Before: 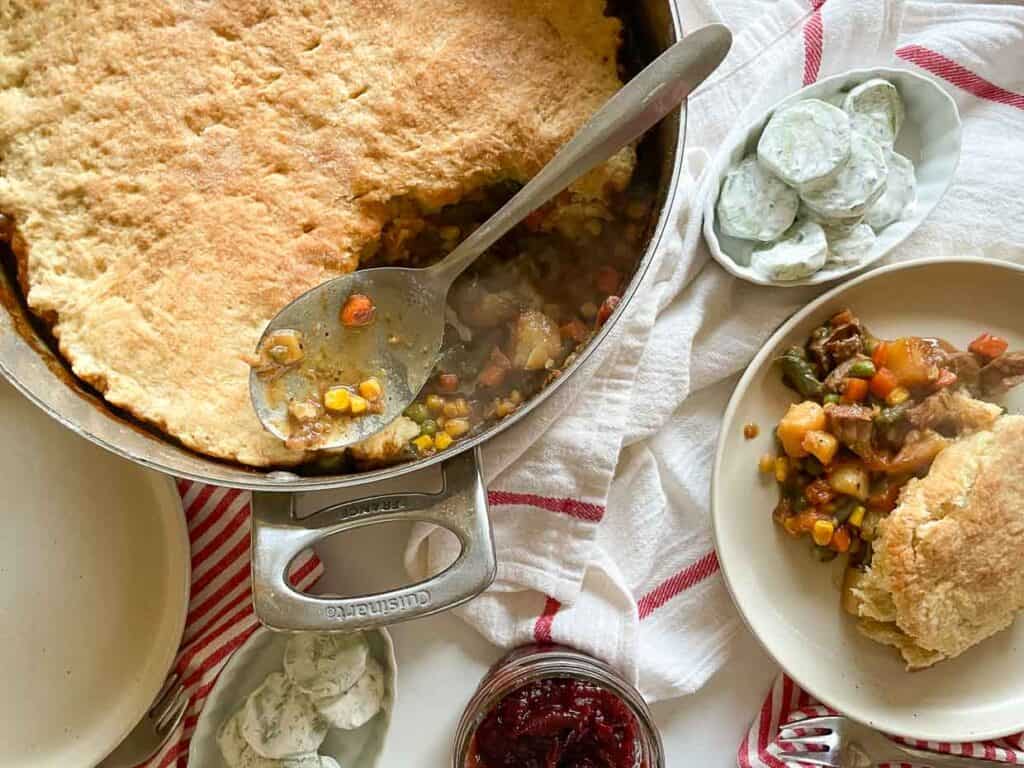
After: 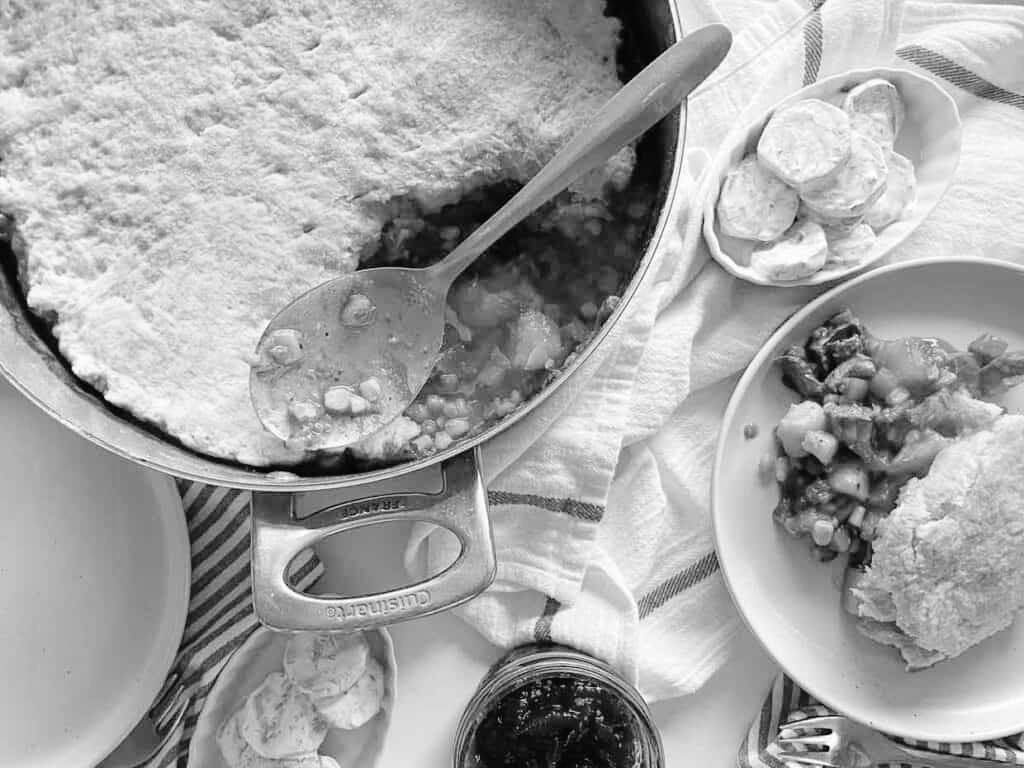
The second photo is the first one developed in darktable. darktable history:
monochrome: on, module defaults
tone curve: curves: ch0 [(0, 0.01) (0.052, 0.045) (0.136, 0.133) (0.275, 0.35) (0.43, 0.54) (0.676, 0.751) (0.89, 0.919) (1, 1)]; ch1 [(0, 0) (0.094, 0.081) (0.285, 0.299) (0.385, 0.403) (0.447, 0.429) (0.495, 0.496) (0.544, 0.552) (0.589, 0.612) (0.722, 0.728) (1, 1)]; ch2 [(0, 0) (0.257, 0.217) (0.43, 0.421) (0.498, 0.507) (0.531, 0.544) (0.56, 0.579) (0.625, 0.642) (1, 1)], color space Lab, independent channels, preserve colors none
